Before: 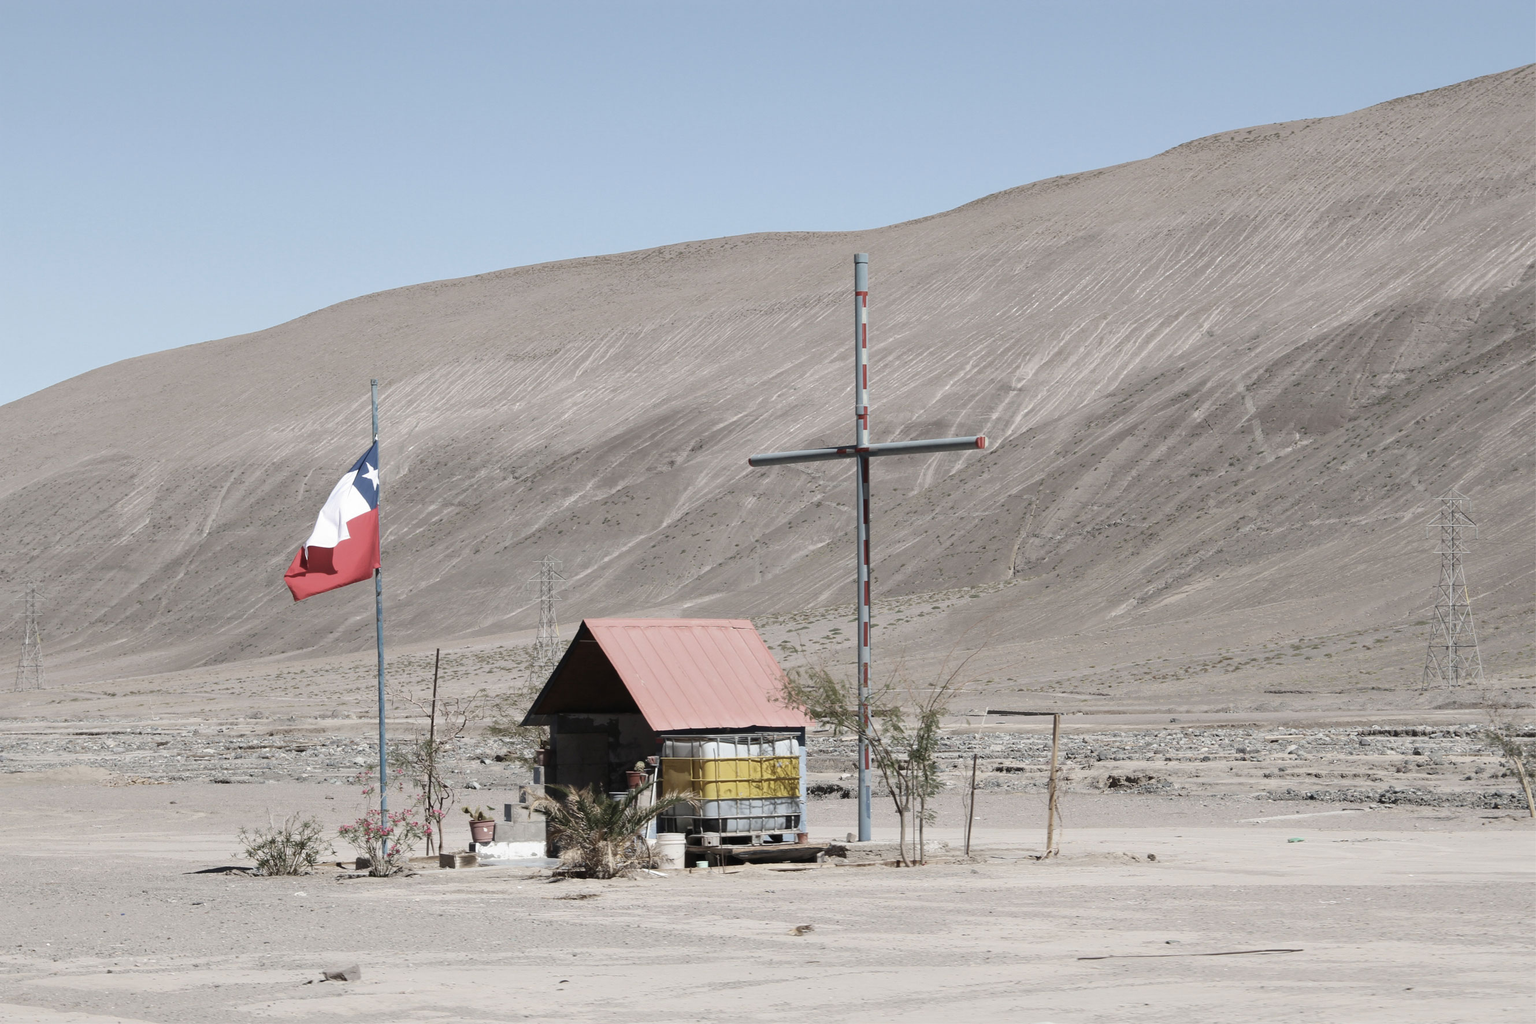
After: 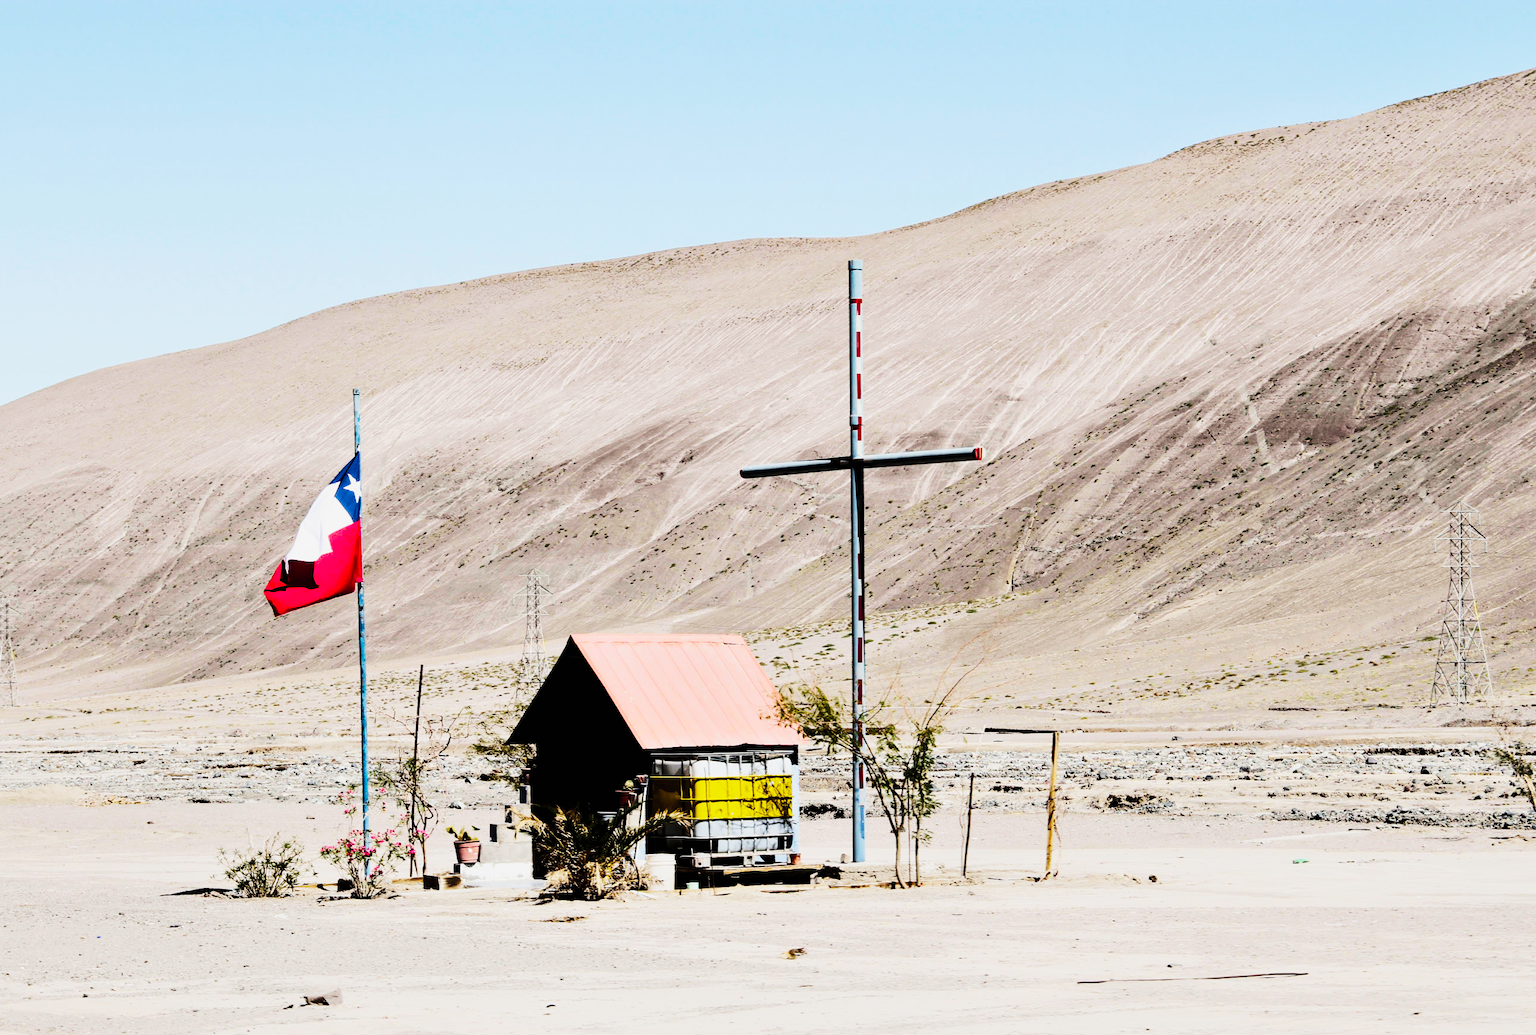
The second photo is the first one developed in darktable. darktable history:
sigmoid: contrast 1.7, skew -0.1, preserve hue 0%, red attenuation 0.1, red rotation 0.035, green attenuation 0.1, green rotation -0.017, blue attenuation 0.15, blue rotation -0.052, base primaries Rec2020
color balance rgb: linear chroma grading › global chroma 40.15%, perceptual saturation grading › global saturation 60.58%, perceptual saturation grading › highlights 20.44%, perceptual saturation grading › shadows -50.36%, perceptual brilliance grading › highlights 2.19%, perceptual brilliance grading › mid-tones -50.36%, perceptual brilliance grading › shadows -50.36%
contrast brightness saturation: contrast 0.03, brightness 0.06, saturation 0.13
tone equalizer: -8 EV 0.001 EV, -7 EV -0.002 EV, -6 EV 0.002 EV, -5 EV -0.03 EV, -4 EV -0.116 EV, -3 EV -0.169 EV, -2 EV 0.24 EV, -1 EV 0.702 EV, +0 EV 0.493 EV
exposure: black level correction 0.031, exposure 0.304 EV, compensate highlight preservation false
crop and rotate: left 1.774%, right 0.633%, bottom 1.28%
